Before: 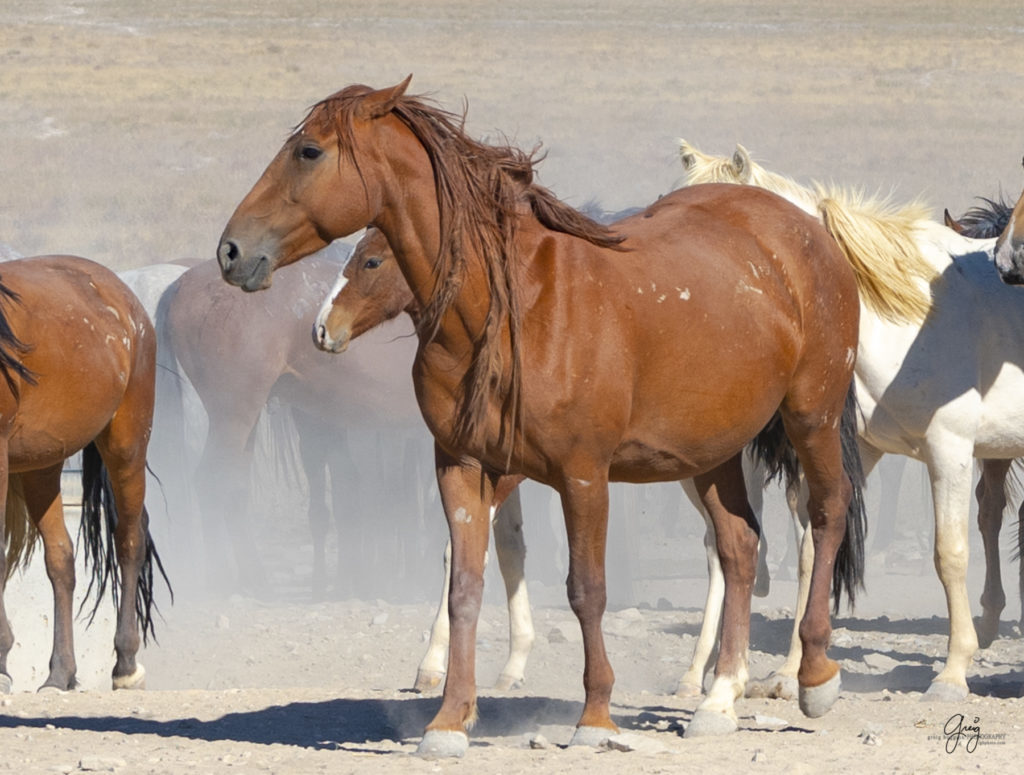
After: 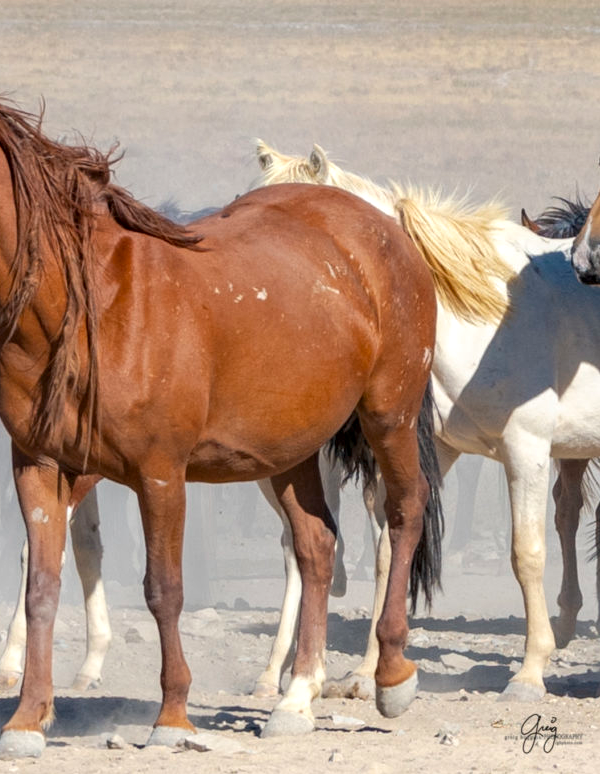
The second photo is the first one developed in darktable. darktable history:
crop: left 41.402%
local contrast: on, module defaults
